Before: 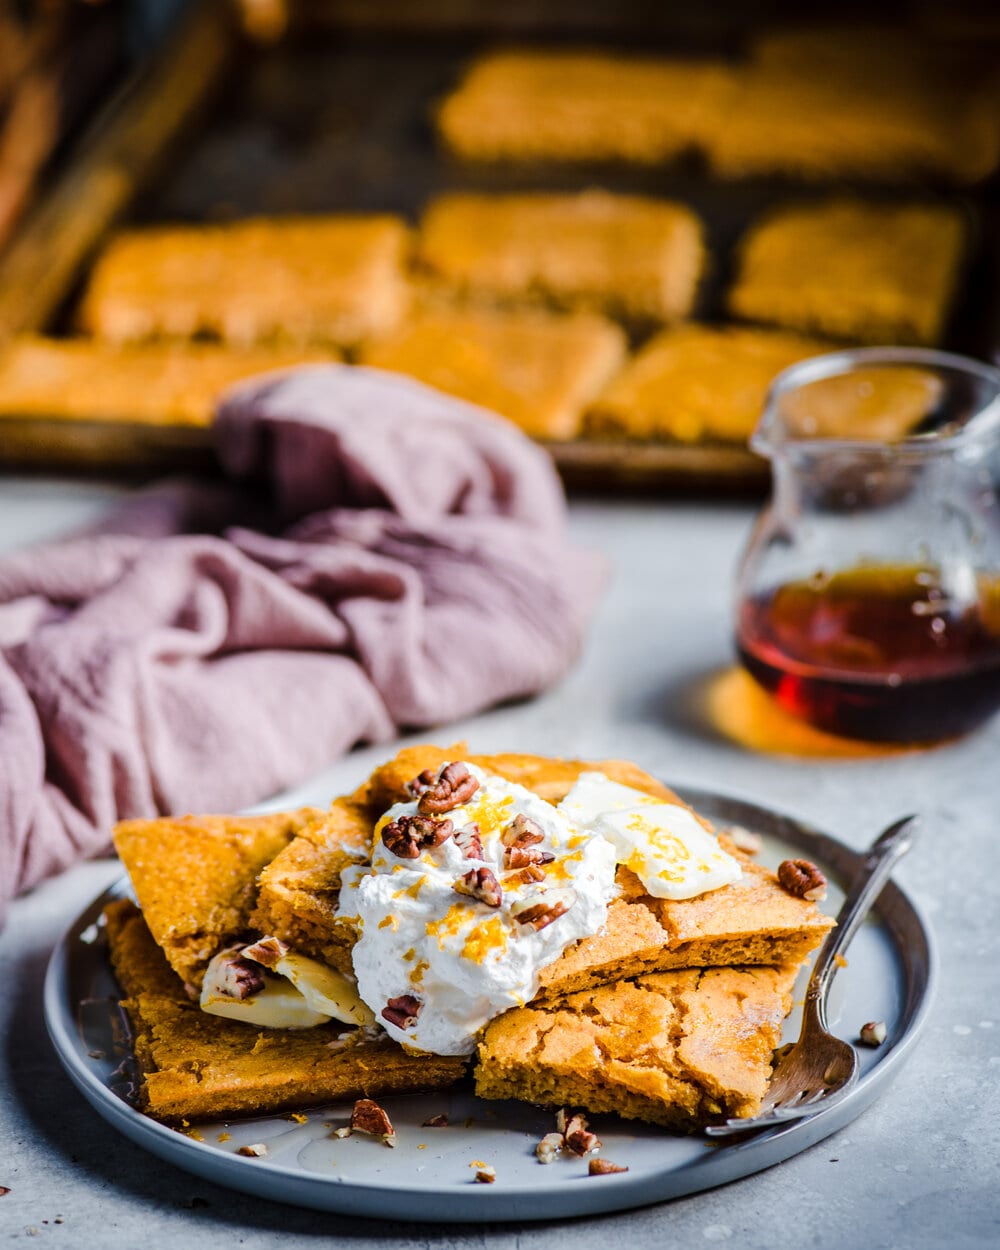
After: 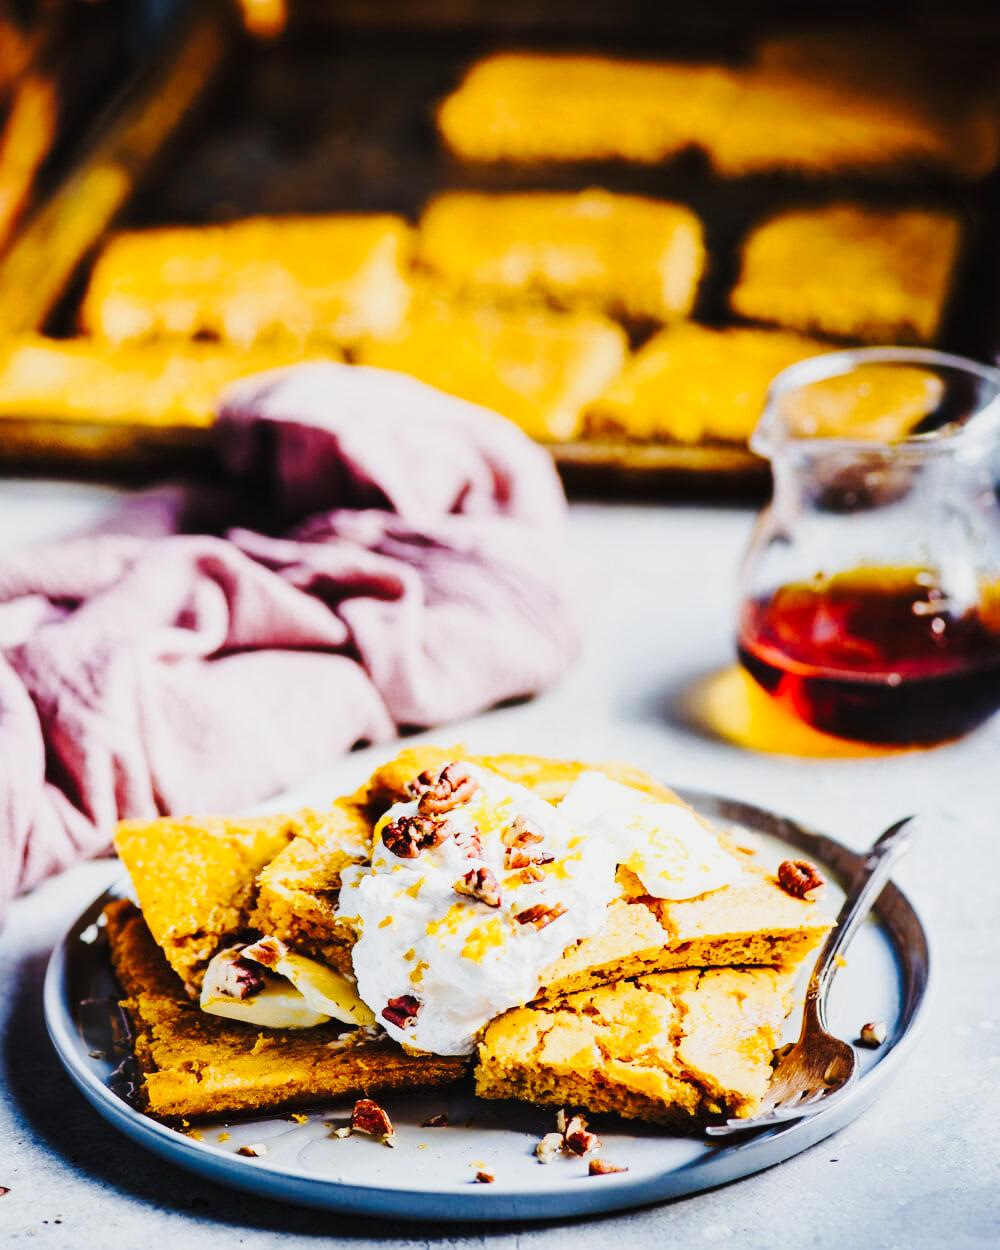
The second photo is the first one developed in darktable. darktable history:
tone curve: curves: ch0 [(0, 0.02) (0.063, 0.058) (0.262, 0.243) (0.447, 0.468) (0.544, 0.596) (0.805, 0.823) (1, 0.952)]; ch1 [(0, 0) (0.339, 0.31) (0.417, 0.401) (0.452, 0.455) (0.482, 0.483) (0.502, 0.499) (0.517, 0.506) (0.55, 0.542) (0.588, 0.604) (0.729, 0.782) (1, 1)]; ch2 [(0, 0) (0.346, 0.34) (0.431, 0.45) (0.485, 0.487) (0.5, 0.496) (0.527, 0.526) (0.56, 0.574) (0.613, 0.642) (0.679, 0.703) (1, 1)], preserve colors none
base curve: curves: ch0 [(0, 0) (0.028, 0.03) (0.121, 0.232) (0.46, 0.748) (0.859, 0.968) (1, 1)], preserve colors none
